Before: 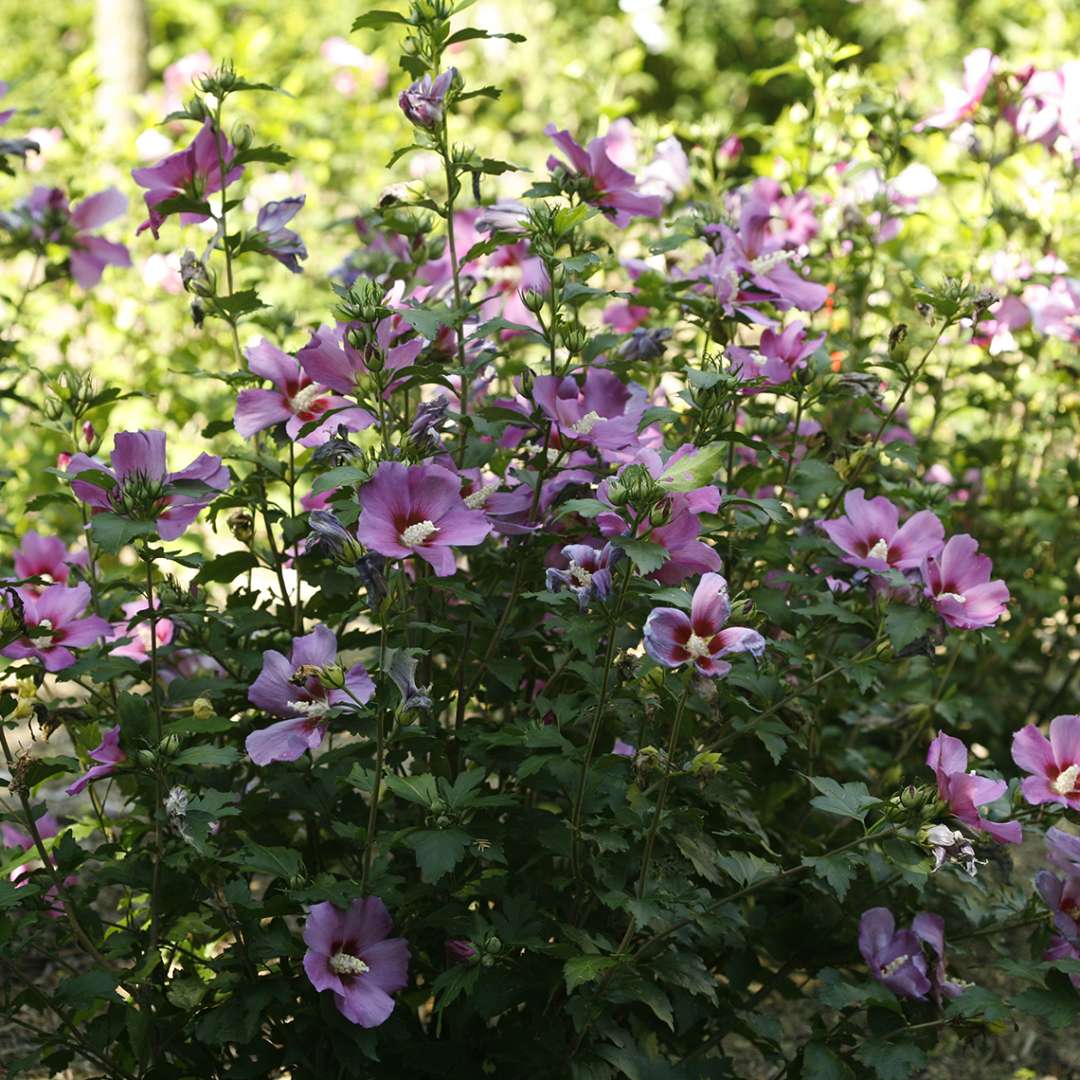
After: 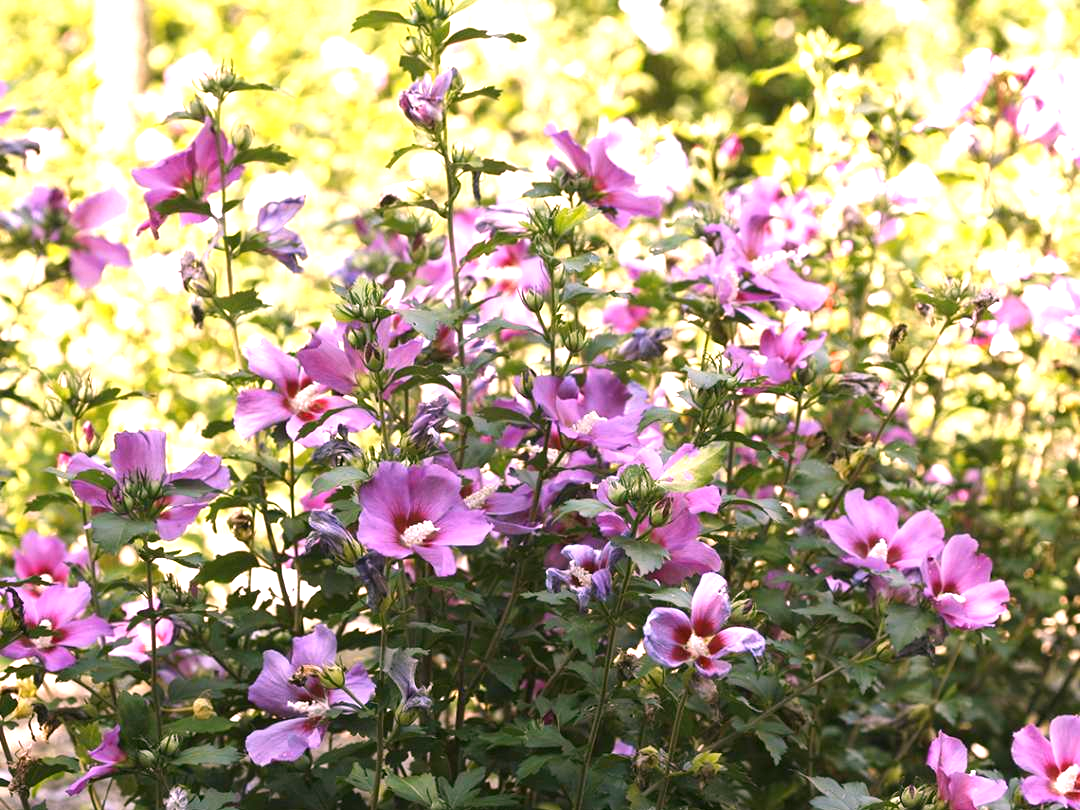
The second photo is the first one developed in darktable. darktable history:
crop: bottom 24.988%
exposure: exposure 0.781 EV, compensate highlight preservation false
white balance: red 1.188, blue 1.11
